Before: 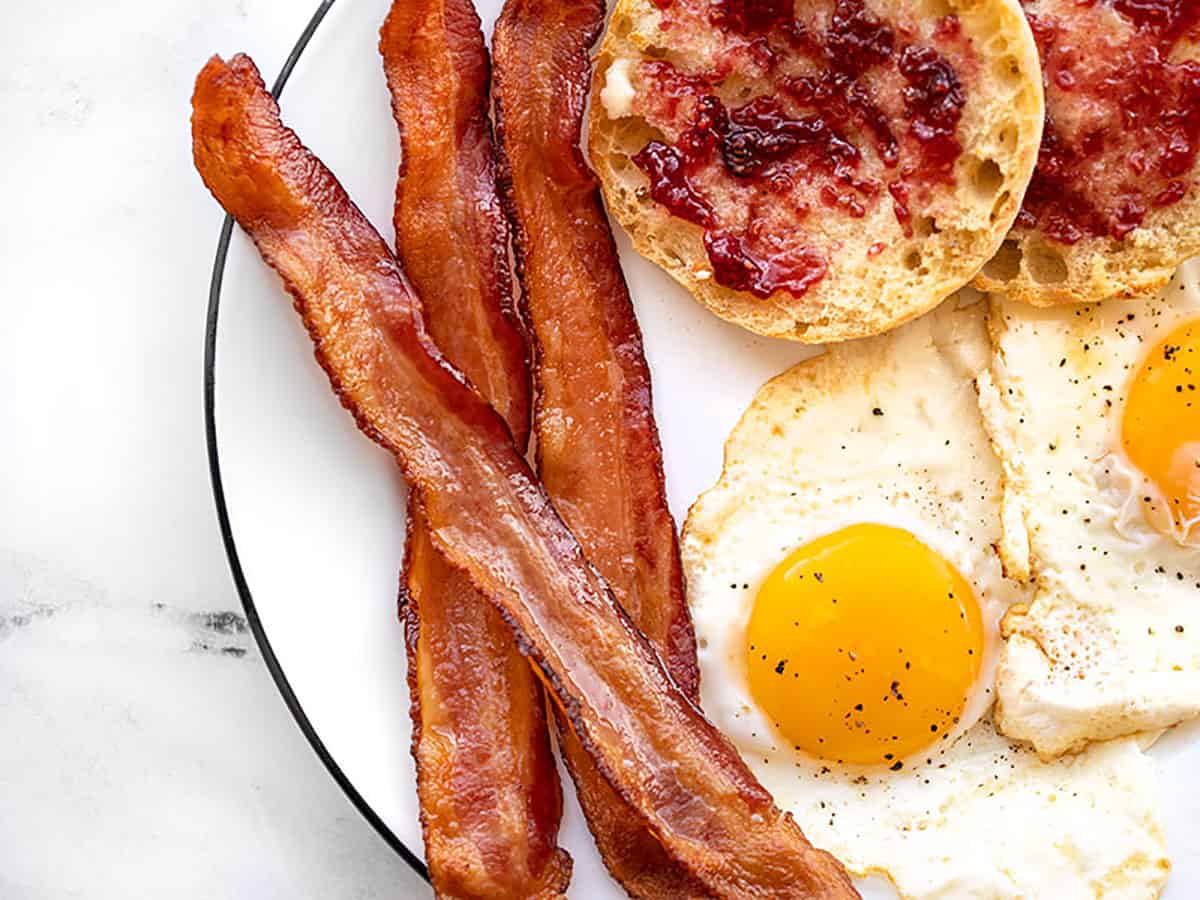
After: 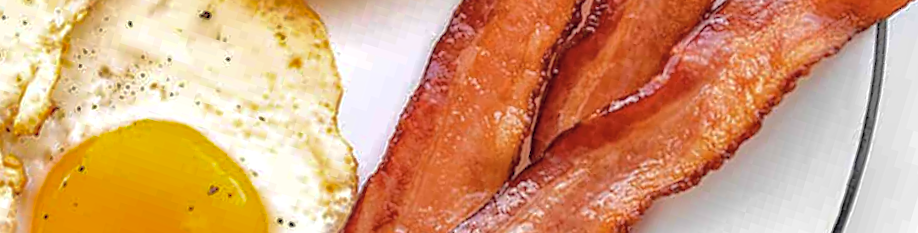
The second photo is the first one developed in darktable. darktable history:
shadows and highlights: shadows 40, highlights -60
contrast brightness saturation: brightness 0.15
local contrast: on, module defaults
rotate and perspective: rotation -1.17°, automatic cropping off
exposure: black level correction 0.001, compensate highlight preservation false
crop and rotate: angle 16.12°, top 30.835%, bottom 35.653%
